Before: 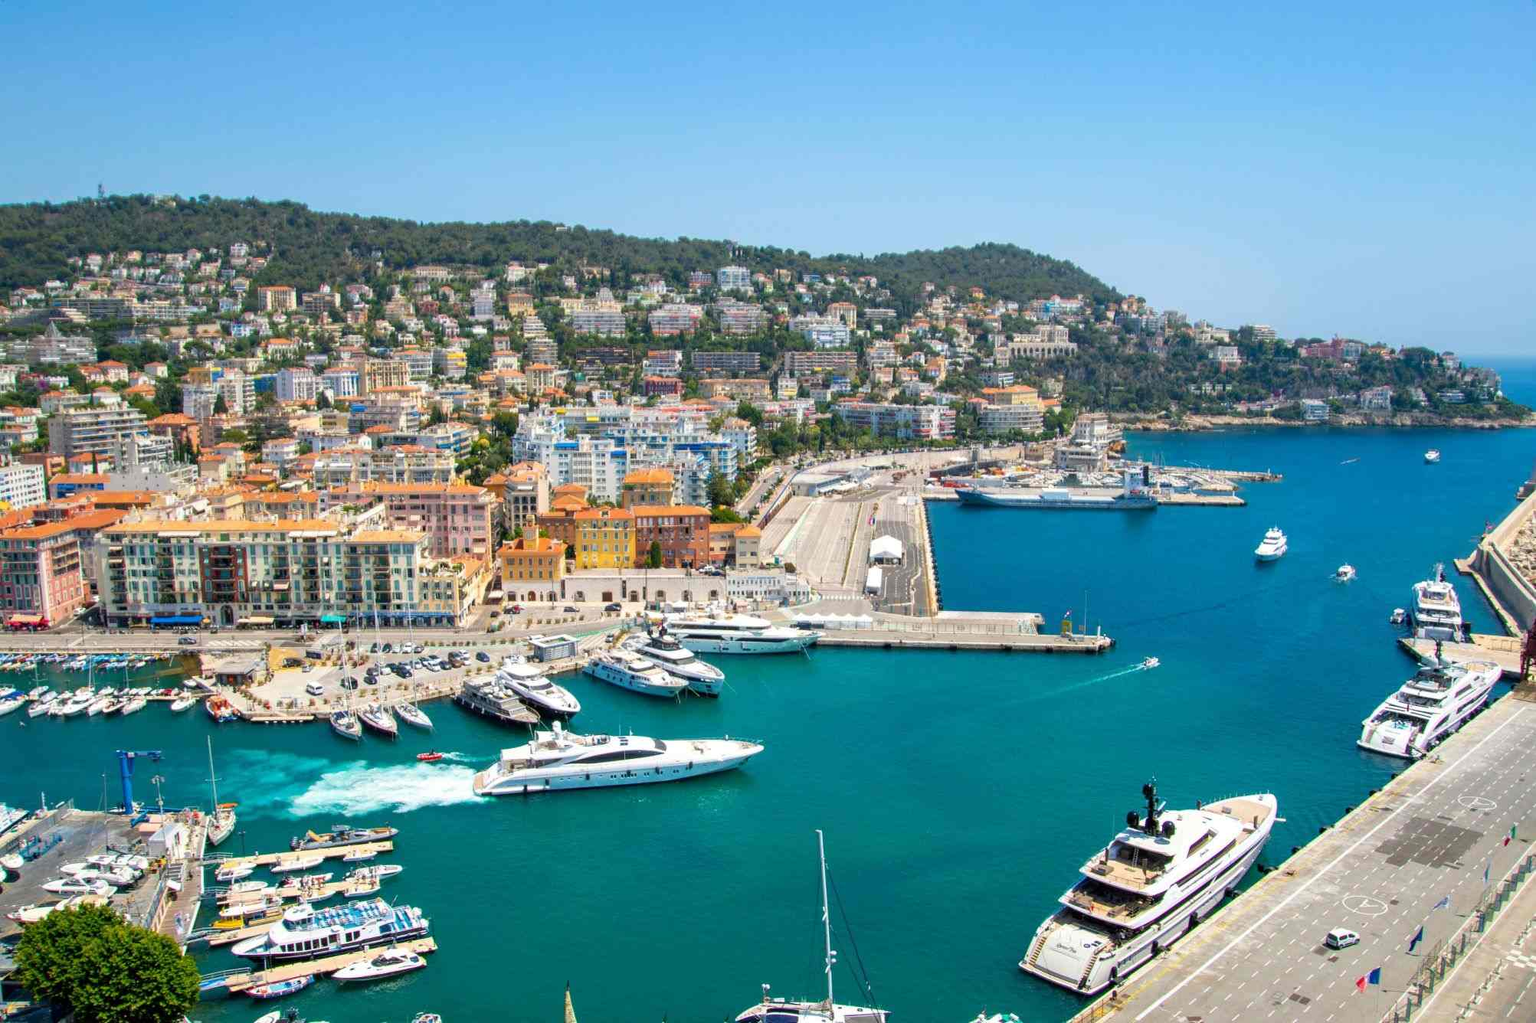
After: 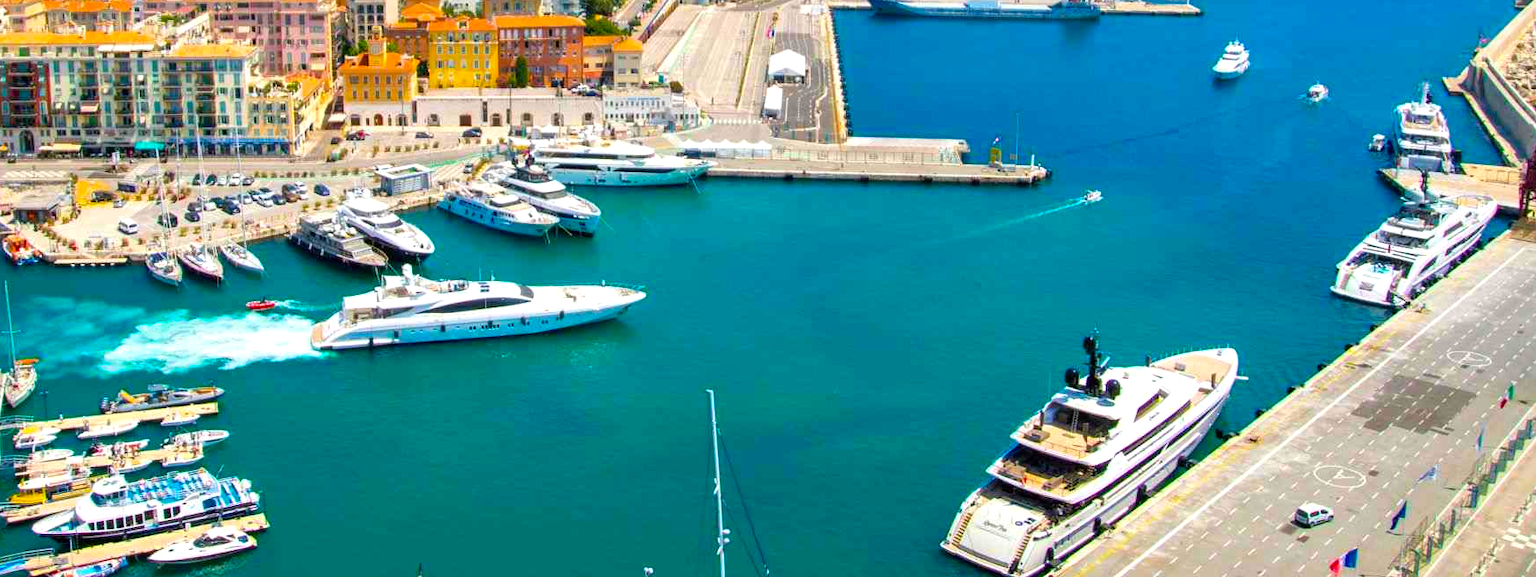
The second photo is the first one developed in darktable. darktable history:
crop and rotate: left 13.306%, top 48.129%, bottom 2.928%
exposure: exposure 0.2 EV, compensate highlight preservation false
color balance rgb: linear chroma grading › global chroma 15%, perceptual saturation grading › global saturation 30%
